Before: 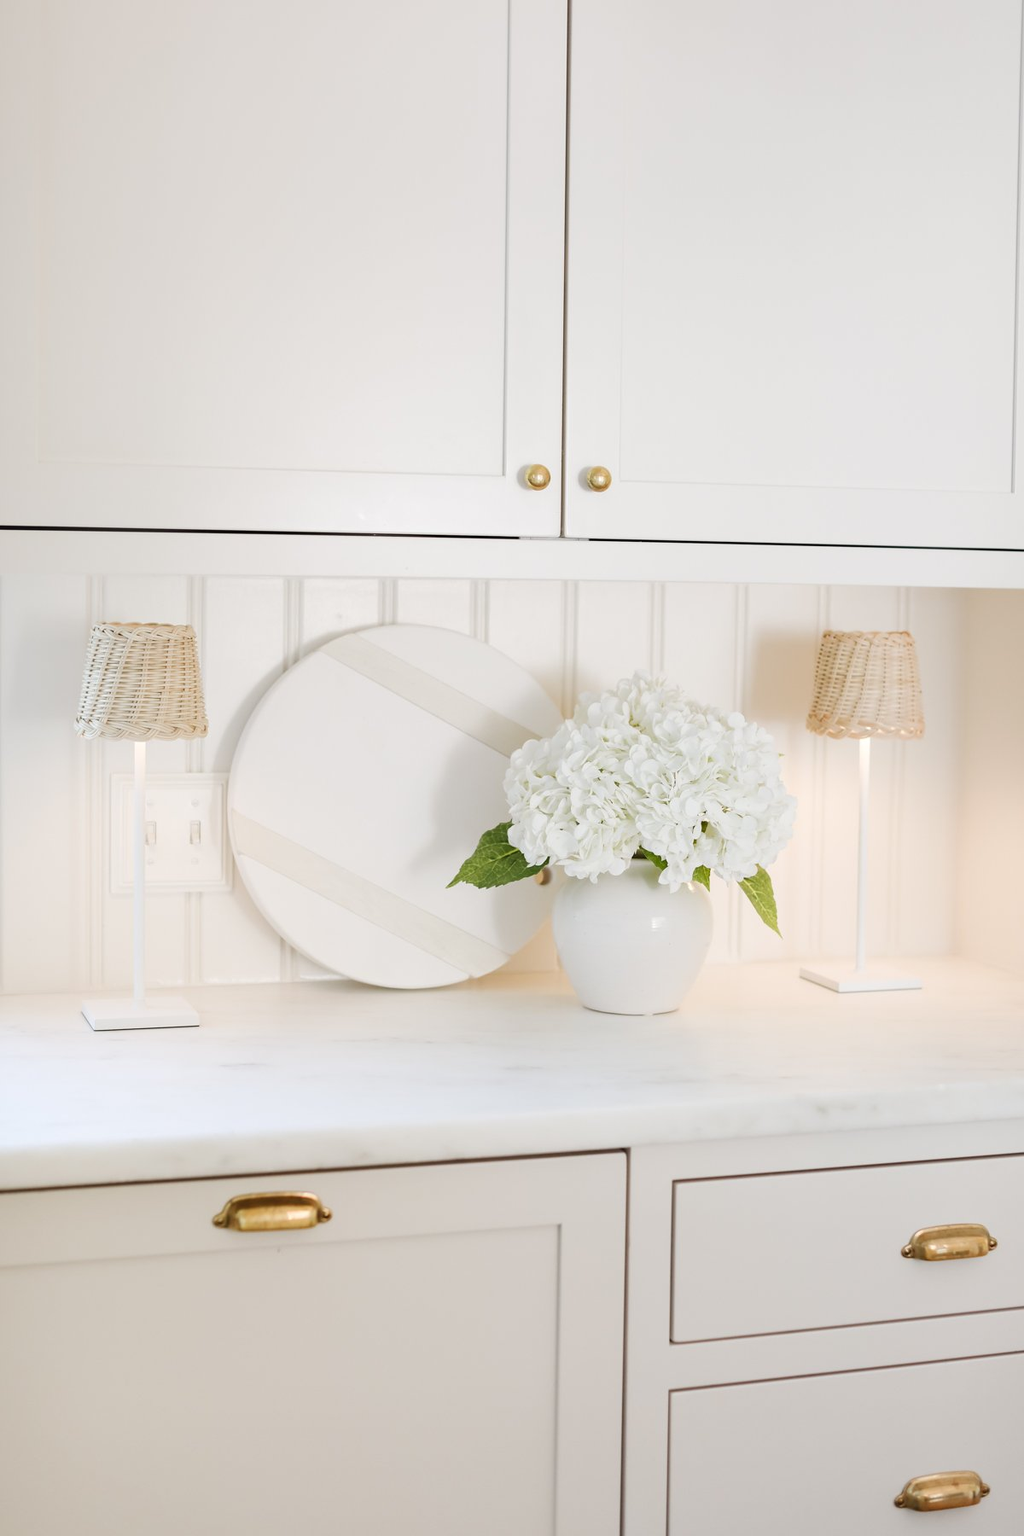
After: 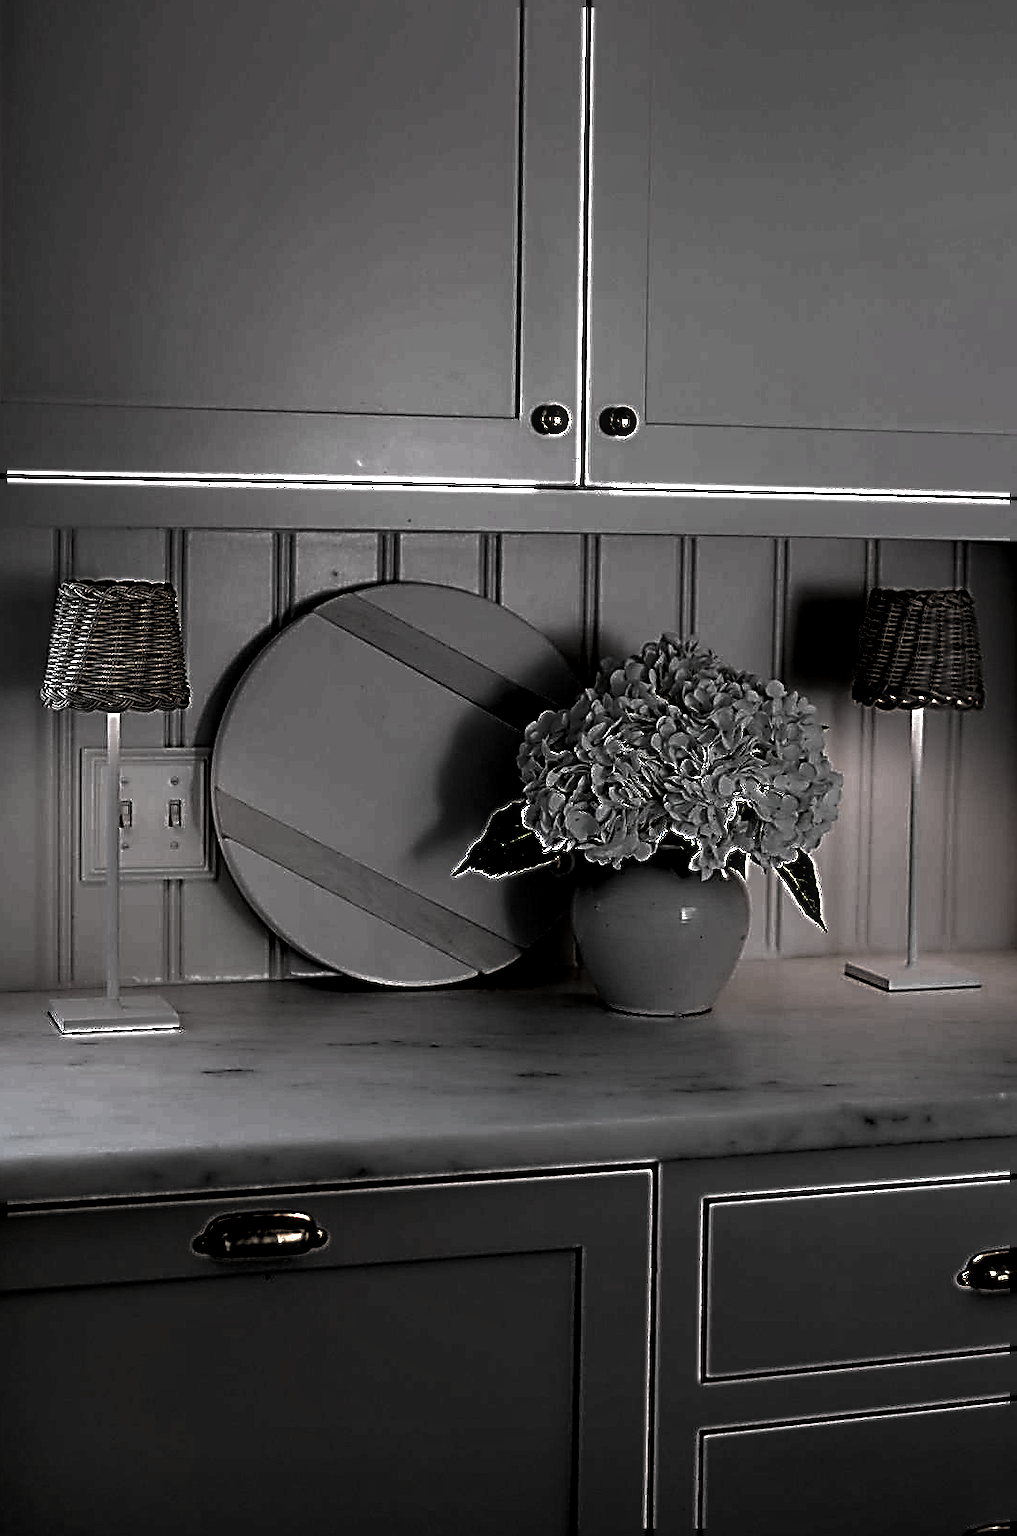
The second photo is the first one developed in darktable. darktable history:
levels: levels [0.721, 0.937, 0.997]
tone curve: curves: ch0 [(0, 0.009) (0.105, 0.08) (0.195, 0.18) (0.283, 0.316) (0.384, 0.434) (0.485, 0.531) (0.638, 0.69) (0.81, 0.872) (1, 0.977)]; ch1 [(0, 0) (0.161, 0.092) (0.35, 0.33) (0.379, 0.401) (0.456, 0.469) (0.498, 0.502) (0.52, 0.536) (0.586, 0.617) (0.635, 0.655) (1, 1)]; ch2 [(0, 0) (0.371, 0.362) (0.437, 0.437) (0.483, 0.484) (0.53, 0.515) (0.56, 0.571) (0.622, 0.606) (1, 1)], color space Lab, independent channels, preserve colors none
color balance rgb: global offset › luminance 0.282%, linear chroma grading › global chroma 0.817%, perceptual saturation grading › global saturation -0.071%, perceptual brilliance grading › highlights 3.185%, perceptual brilliance grading › mid-tones -18.277%, perceptual brilliance grading › shadows -40.756%, global vibrance 14.446%
local contrast: on, module defaults
color zones: curves: ch0 [(0, 0.5) (0.125, 0.4) (0.25, 0.5) (0.375, 0.4) (0.5, 0.4) (0.625, 0.6) (0.75, 0.6) (0.875, 0.5)]; ch1 [(0, 0.4) (0.125, 0.5) (0.25, 0.4) (0.375, 0.4) (0.5, 0.4) (0.625, 0.4) (0.75, 0.5) (0.875, 0.4)]; ch2 [(0, 0.6) (0.125, 0.5) (0.25, 0.5) (0.375, 0.6) (0.5, 0.6) (0.625, 0.5) (0.75, 0.5) (0.875, 0.5)]
tone equalizer: -7 EV 0.156 EV, -6 EV 0.599 EV, -5 EV 1.12 EV, -4 EV 1.35 EV, -3 EV 1.15 EV, -2 EV 0.6 EV, -1 EV 0.151 EV
sharpen: radius 3.162, amount 1.735
crop: left 3.731%, top 6.494%, right 6.639%, bottom 3.32%
